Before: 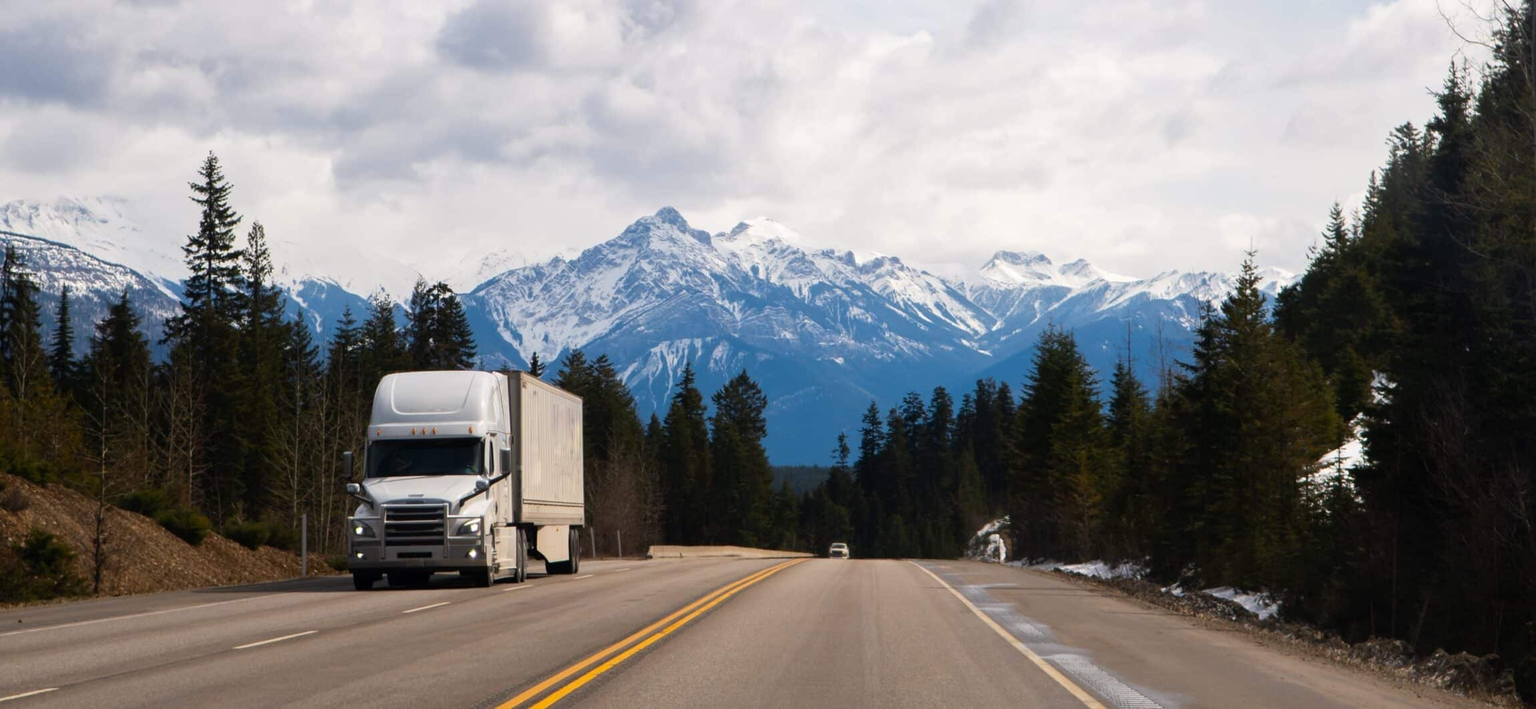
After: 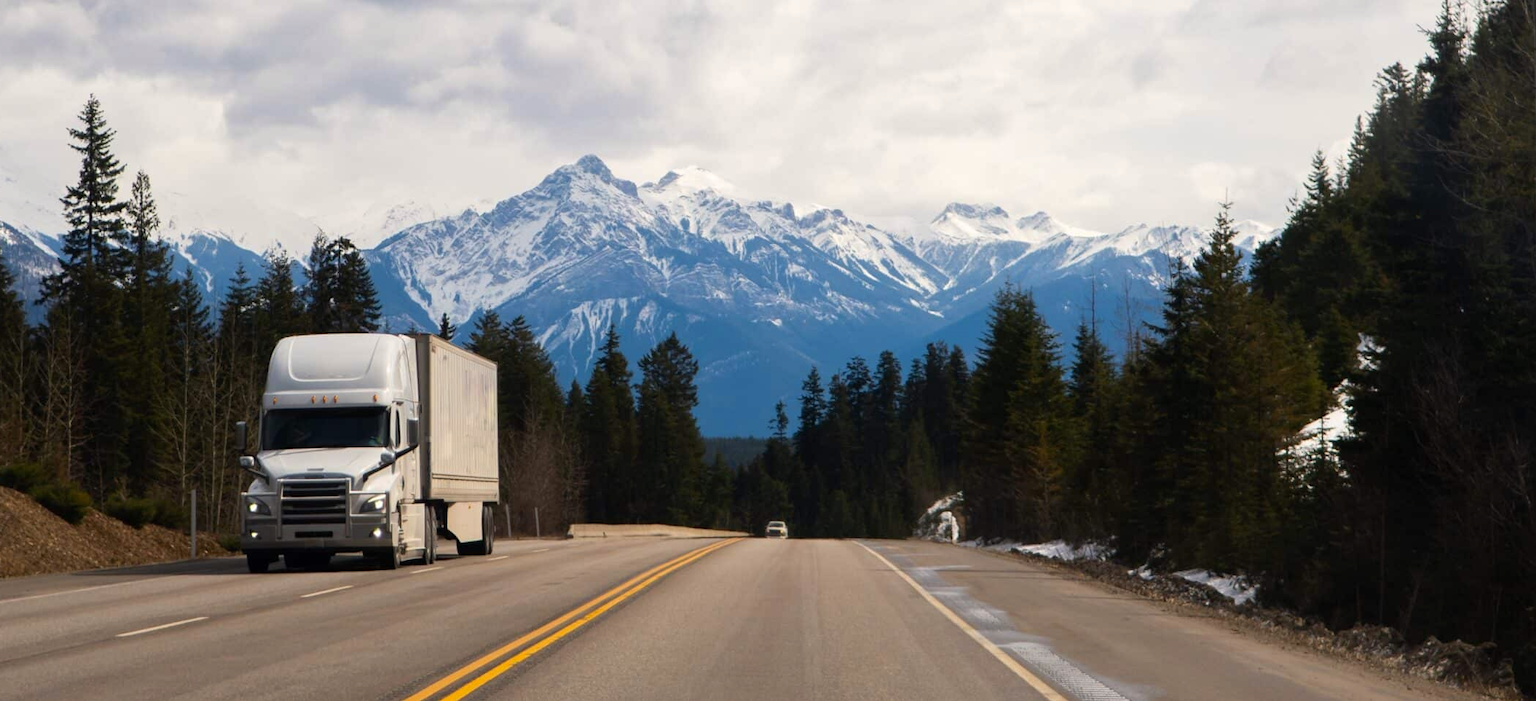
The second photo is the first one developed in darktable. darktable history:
color correction: highlights b* 3
crop and rotate: left 8.262%, top 9.226%
